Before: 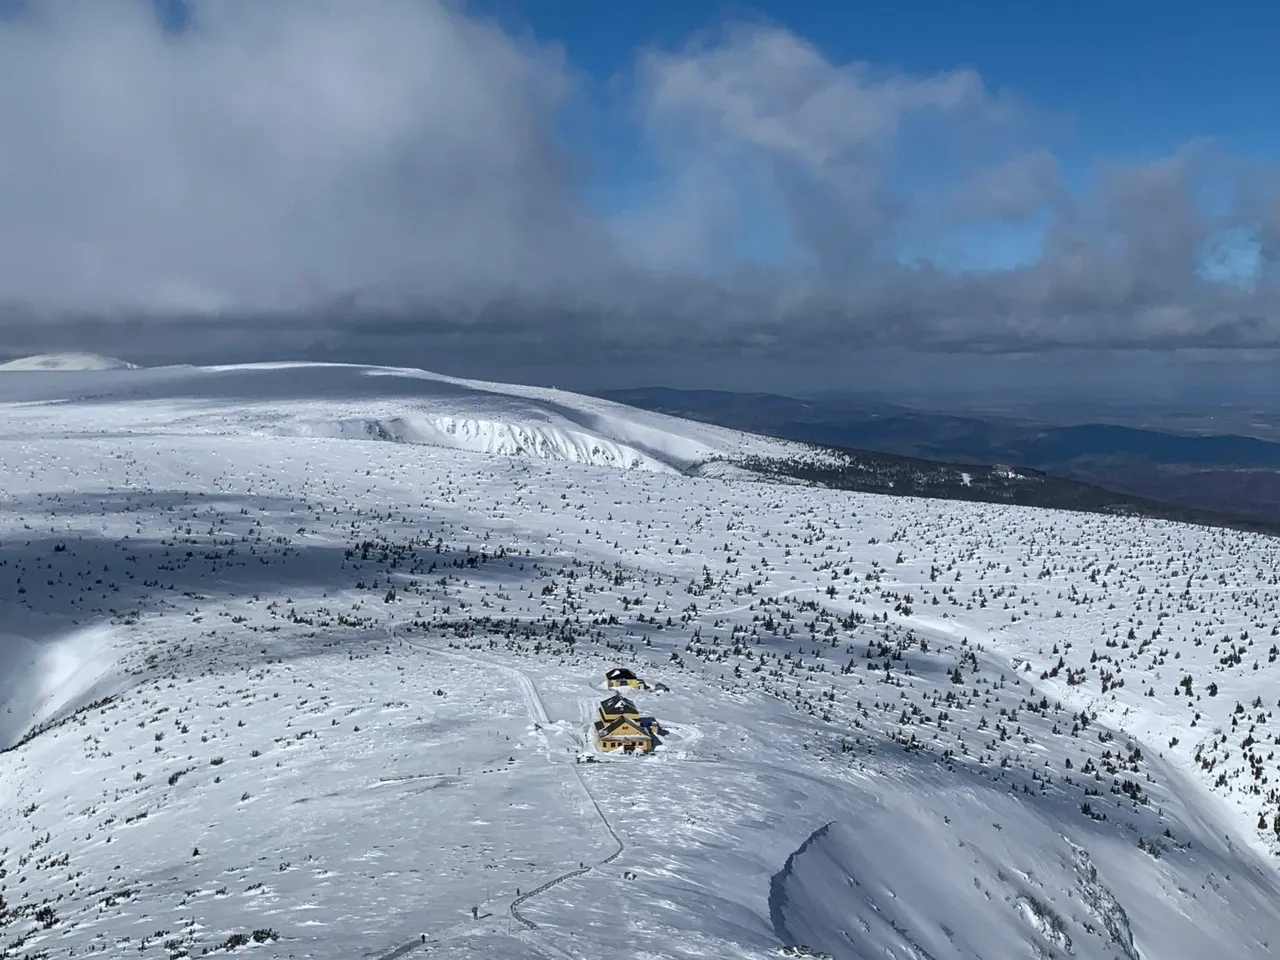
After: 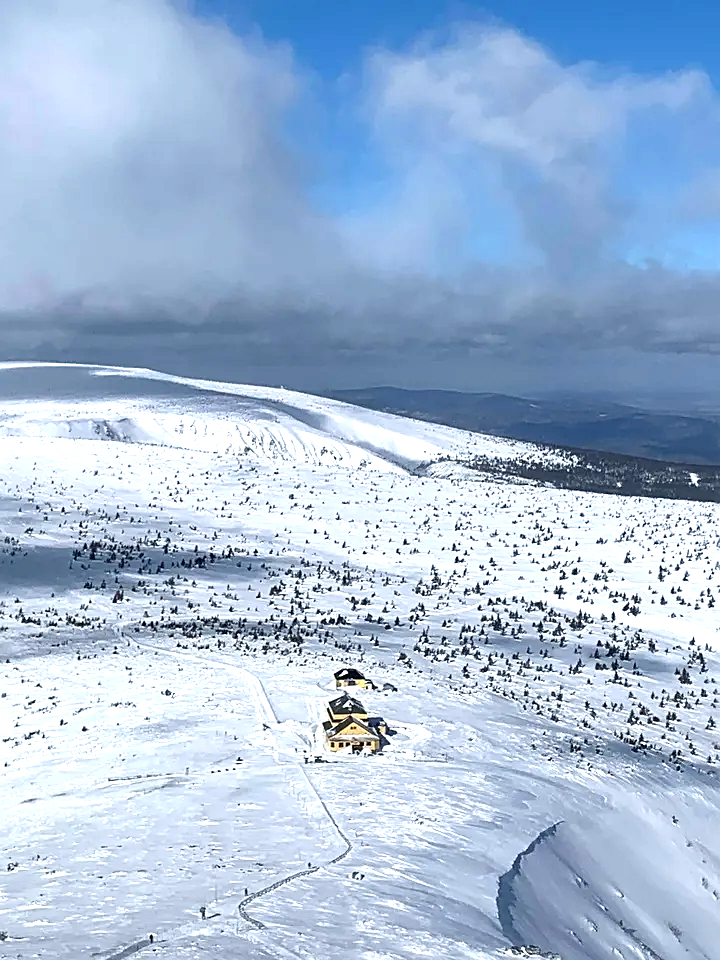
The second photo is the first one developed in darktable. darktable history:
sharpen: amount 0.495
exposure: exposure 0.989 EV, compensate highlight preservation false
crop: left 21.301%, right 22.405%
